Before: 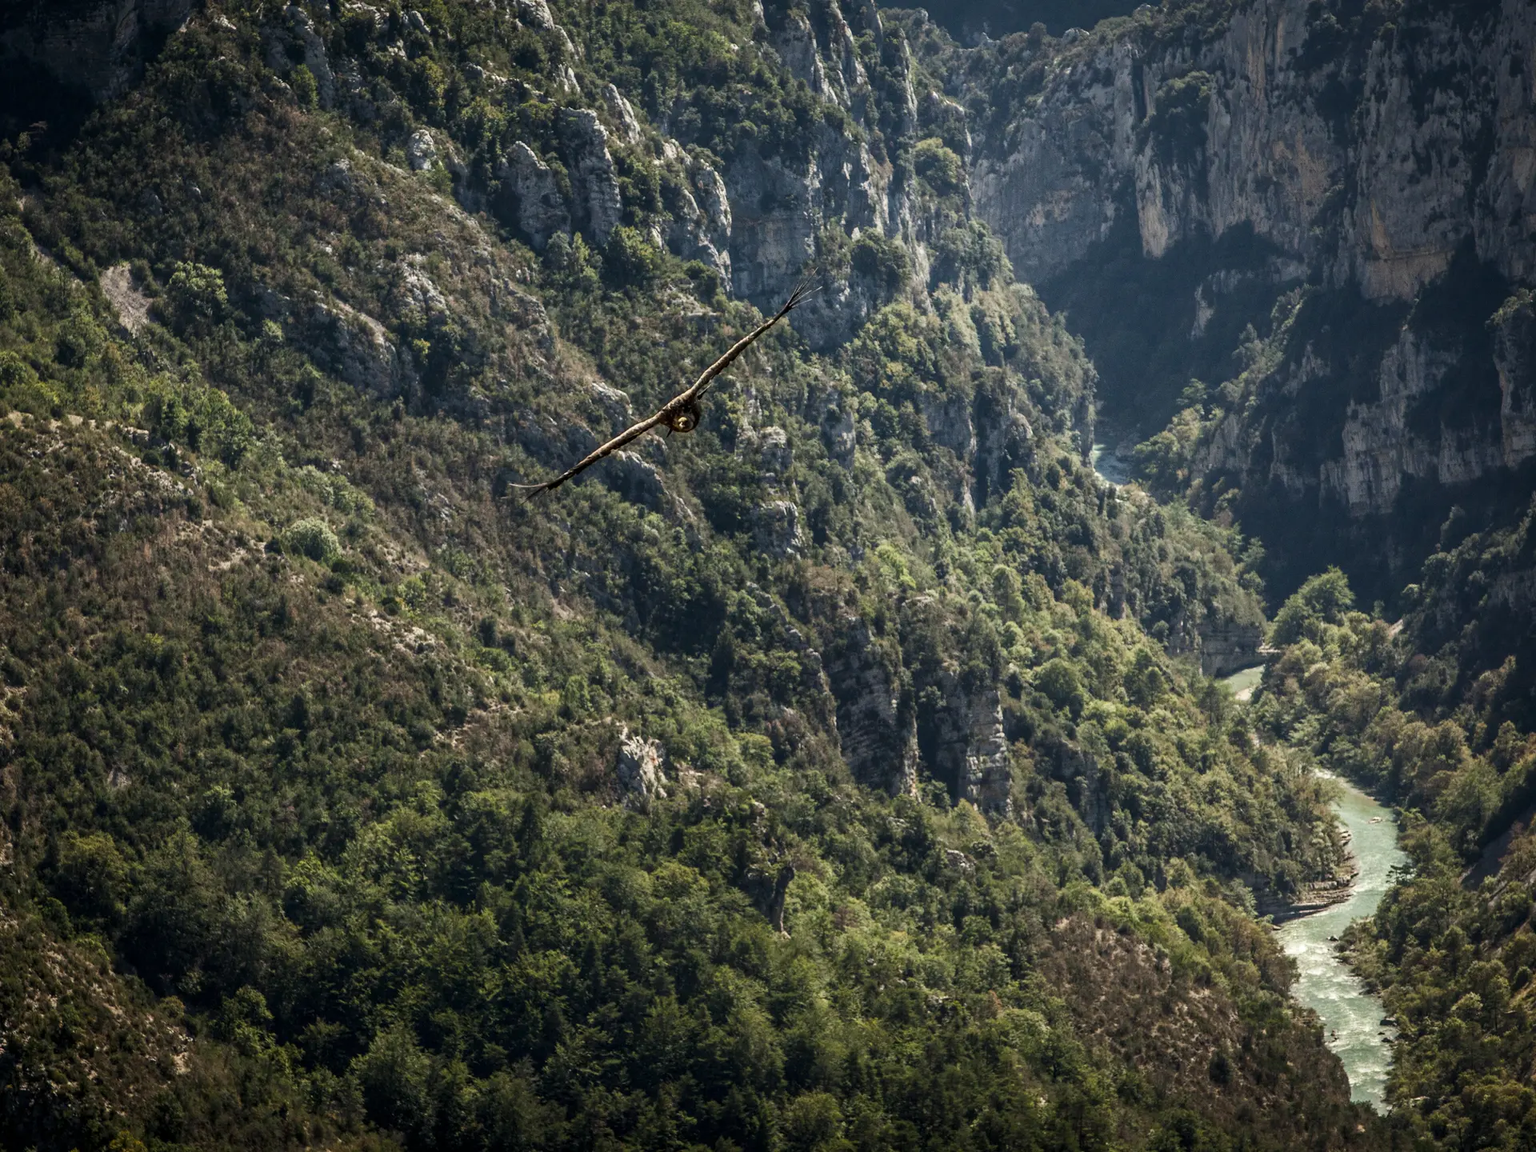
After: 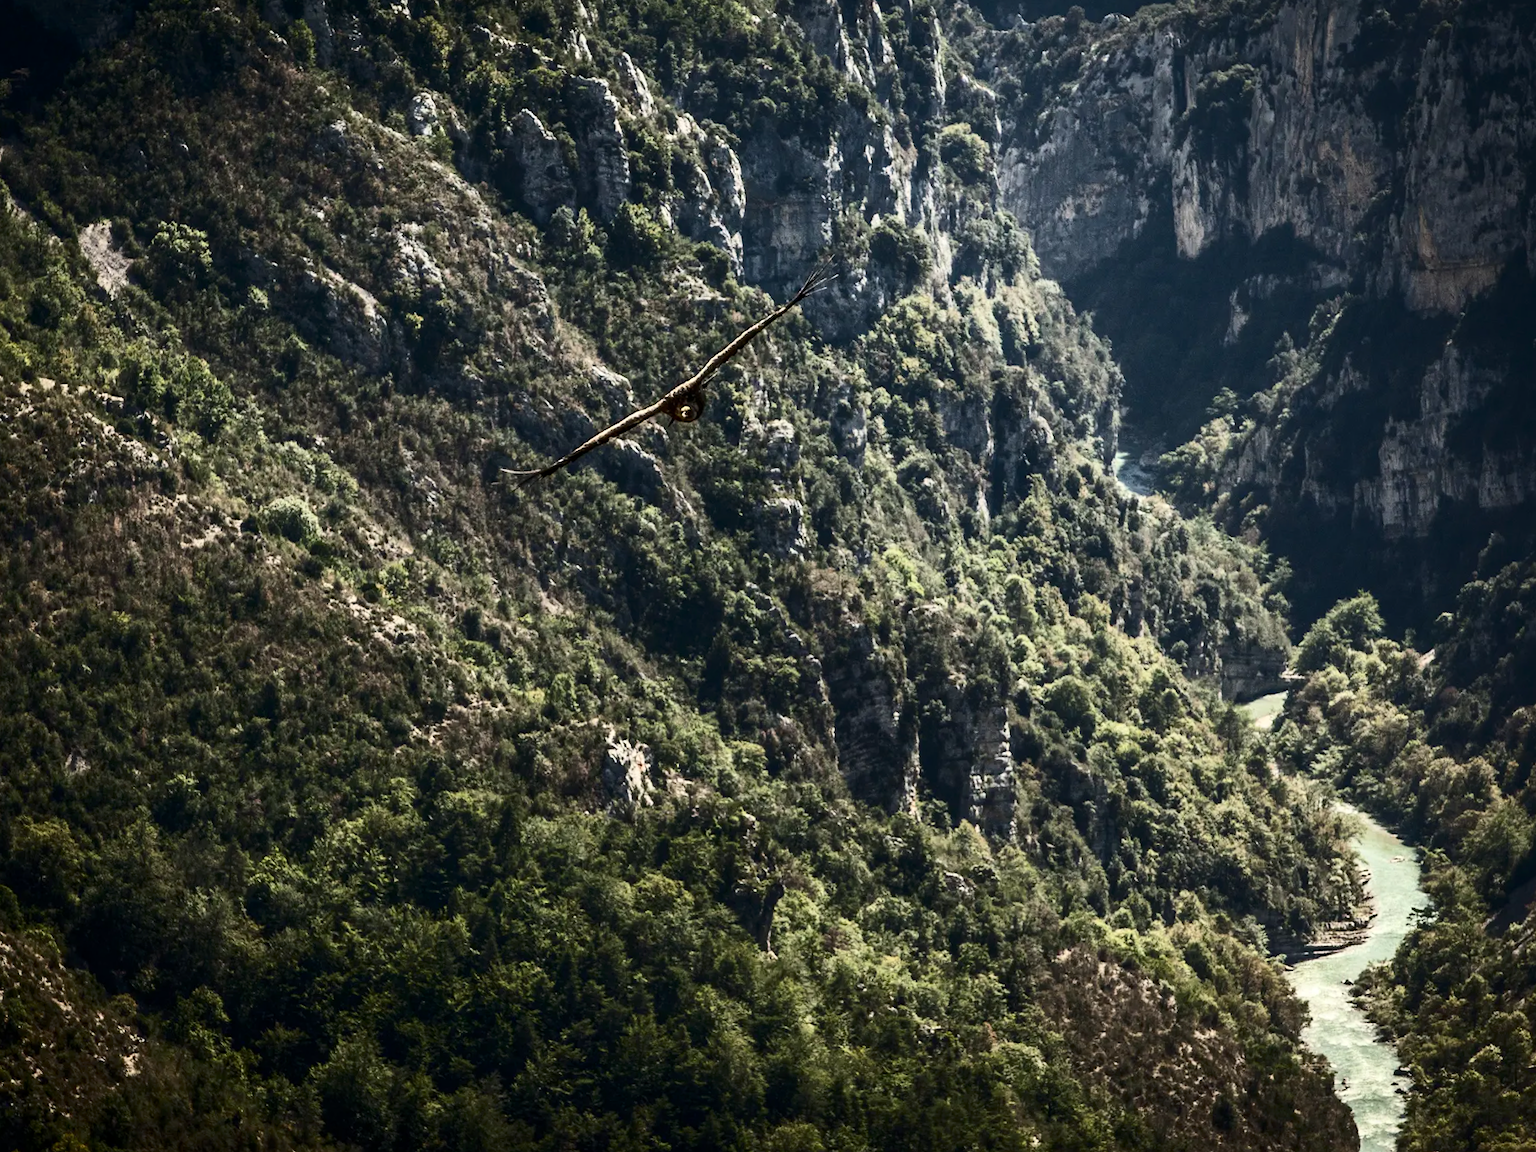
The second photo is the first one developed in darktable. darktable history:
crop and rotate: angle -2.29°
contrast brightness saturation: contrast 0.382, brightness 0.099
